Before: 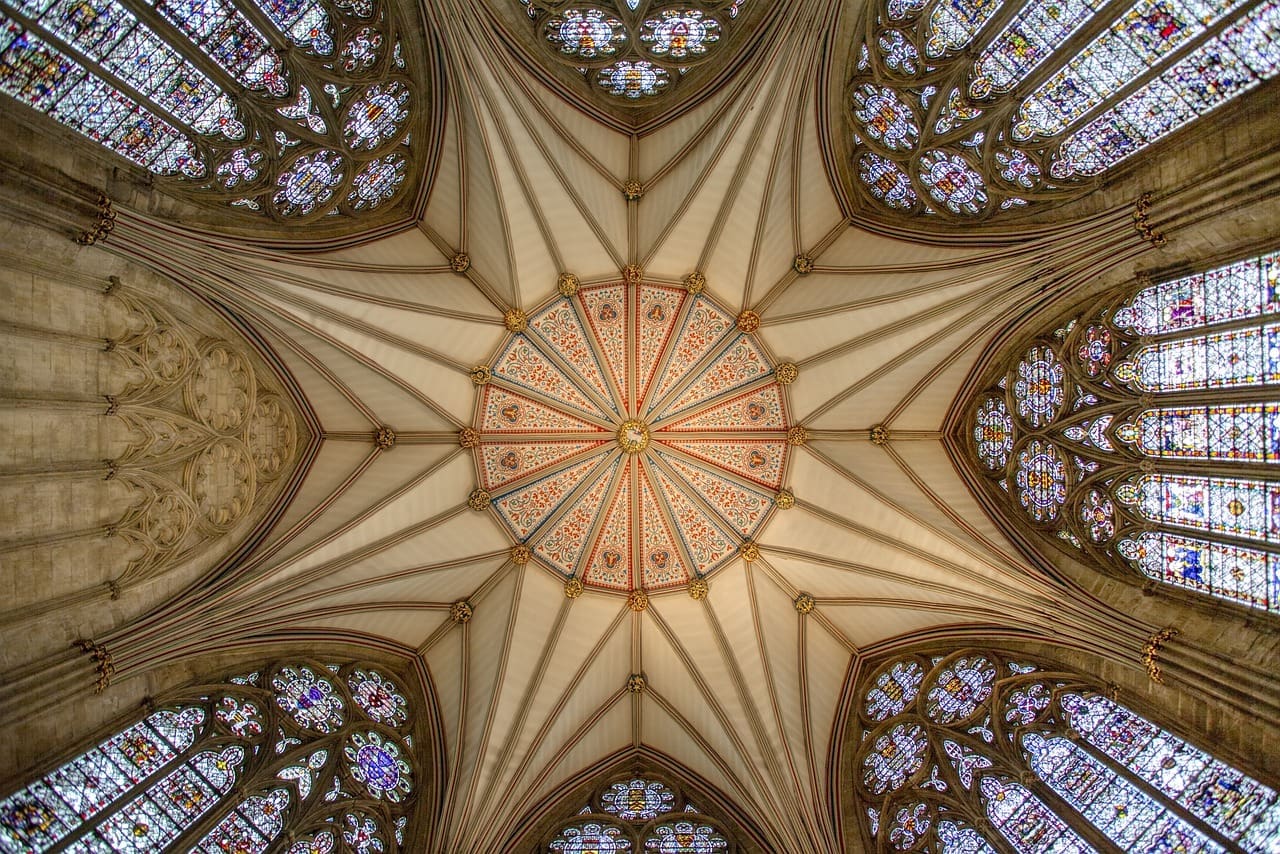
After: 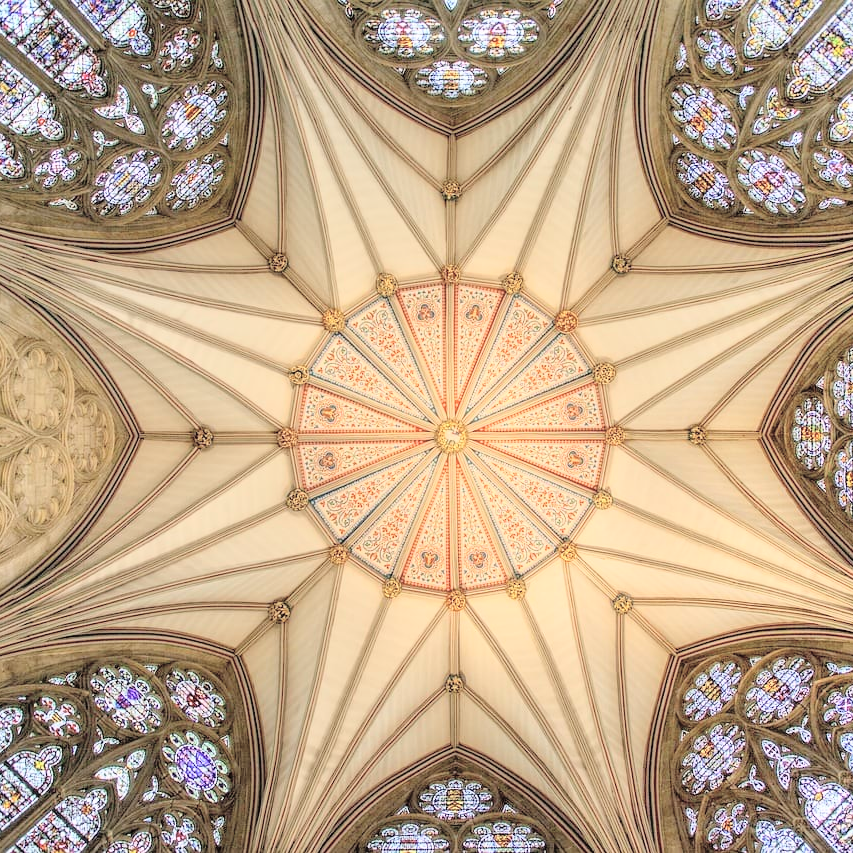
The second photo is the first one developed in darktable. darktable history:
tone curve: curves: ch0 [(0, 0) (0.169, 0.367) (0.635, 0.859) (1, 1)], color space Lab, independent channels, preserve colors none
crop and rotate: left 14.292%, right 19.041%
